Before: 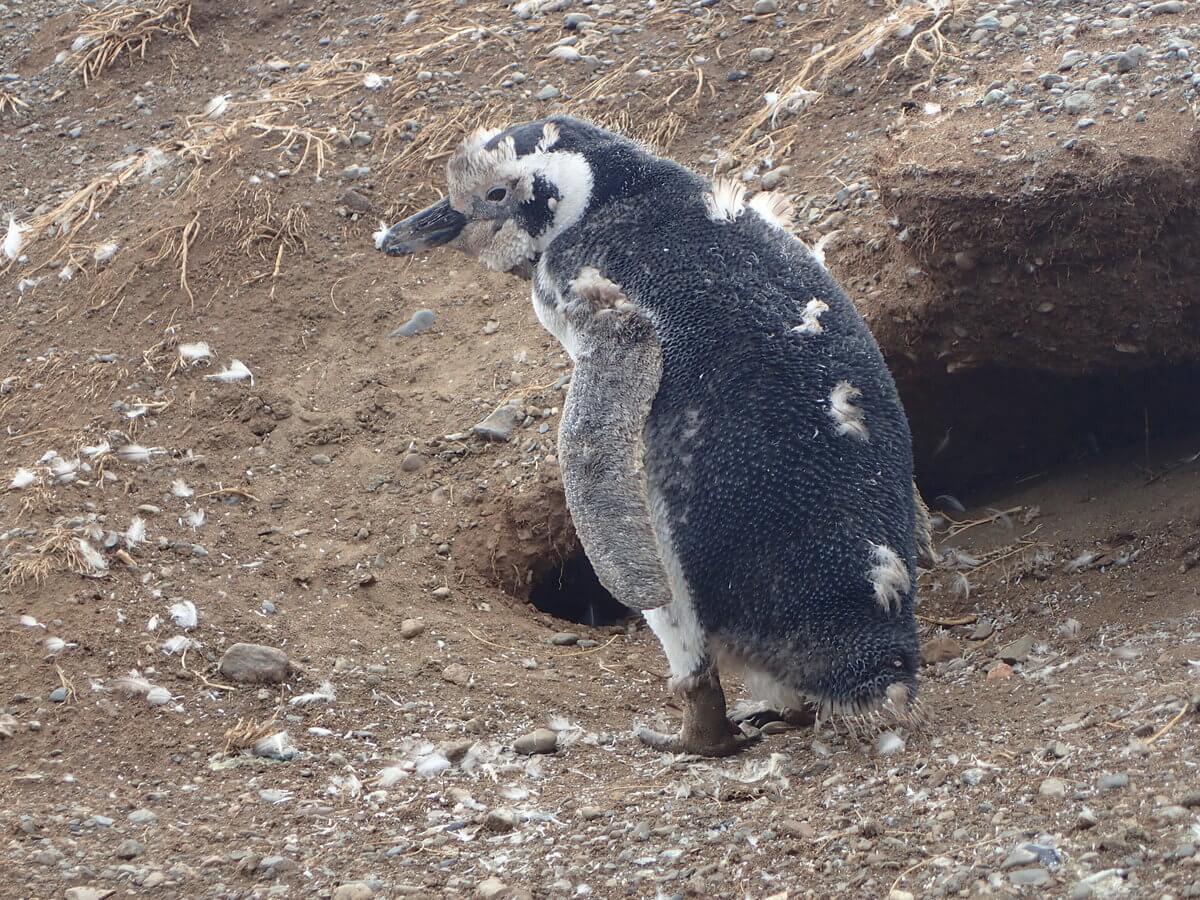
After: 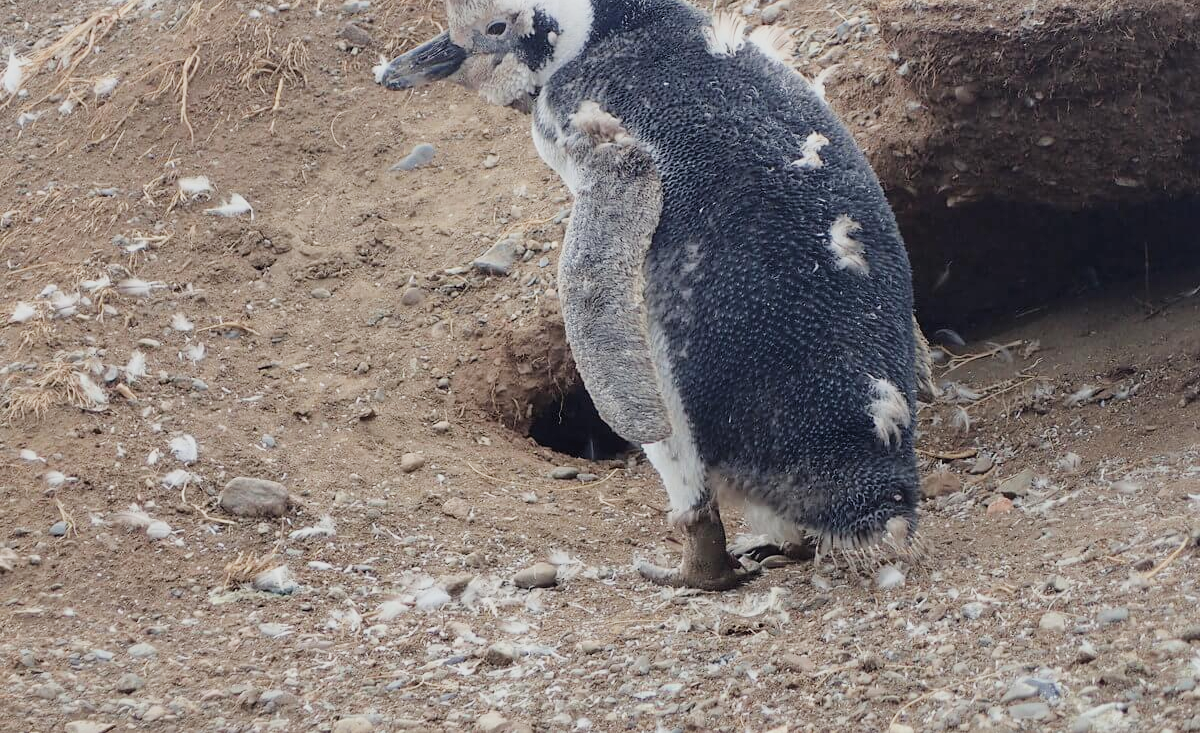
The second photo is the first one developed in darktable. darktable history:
exposure: exposure 0.375 EV, compensate highlight preservation false
filmic rgb: black relative exposure -7.65 EV, white relative exposure 4.56 EV, hardness 3.61
crop and rotate: top 18.507%
